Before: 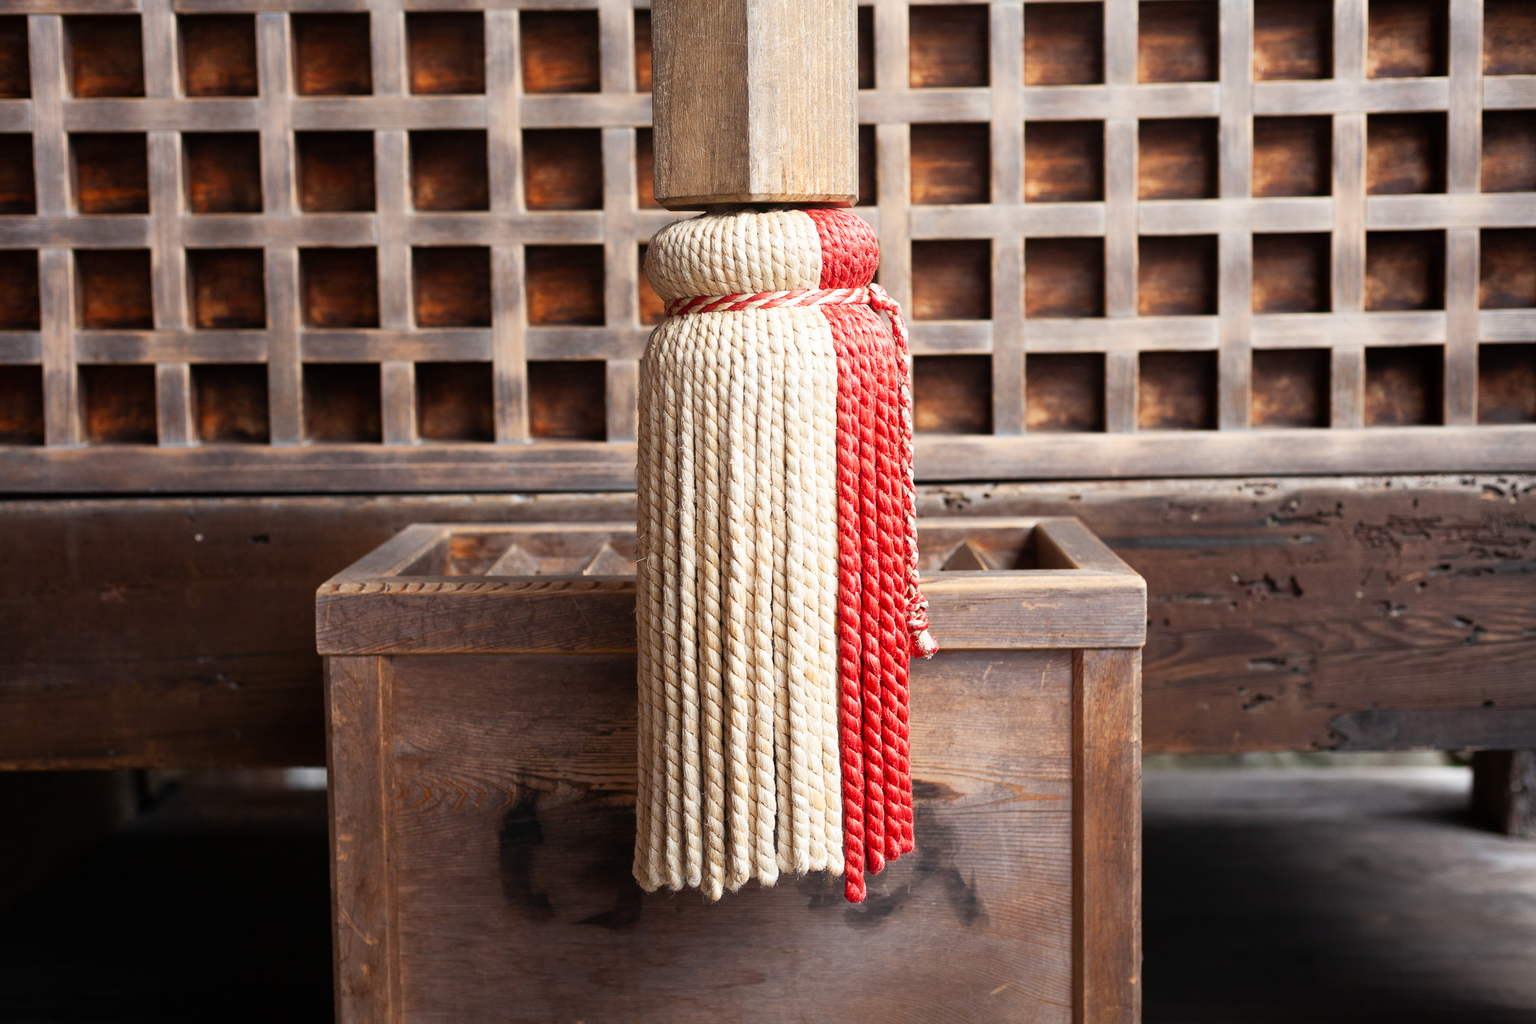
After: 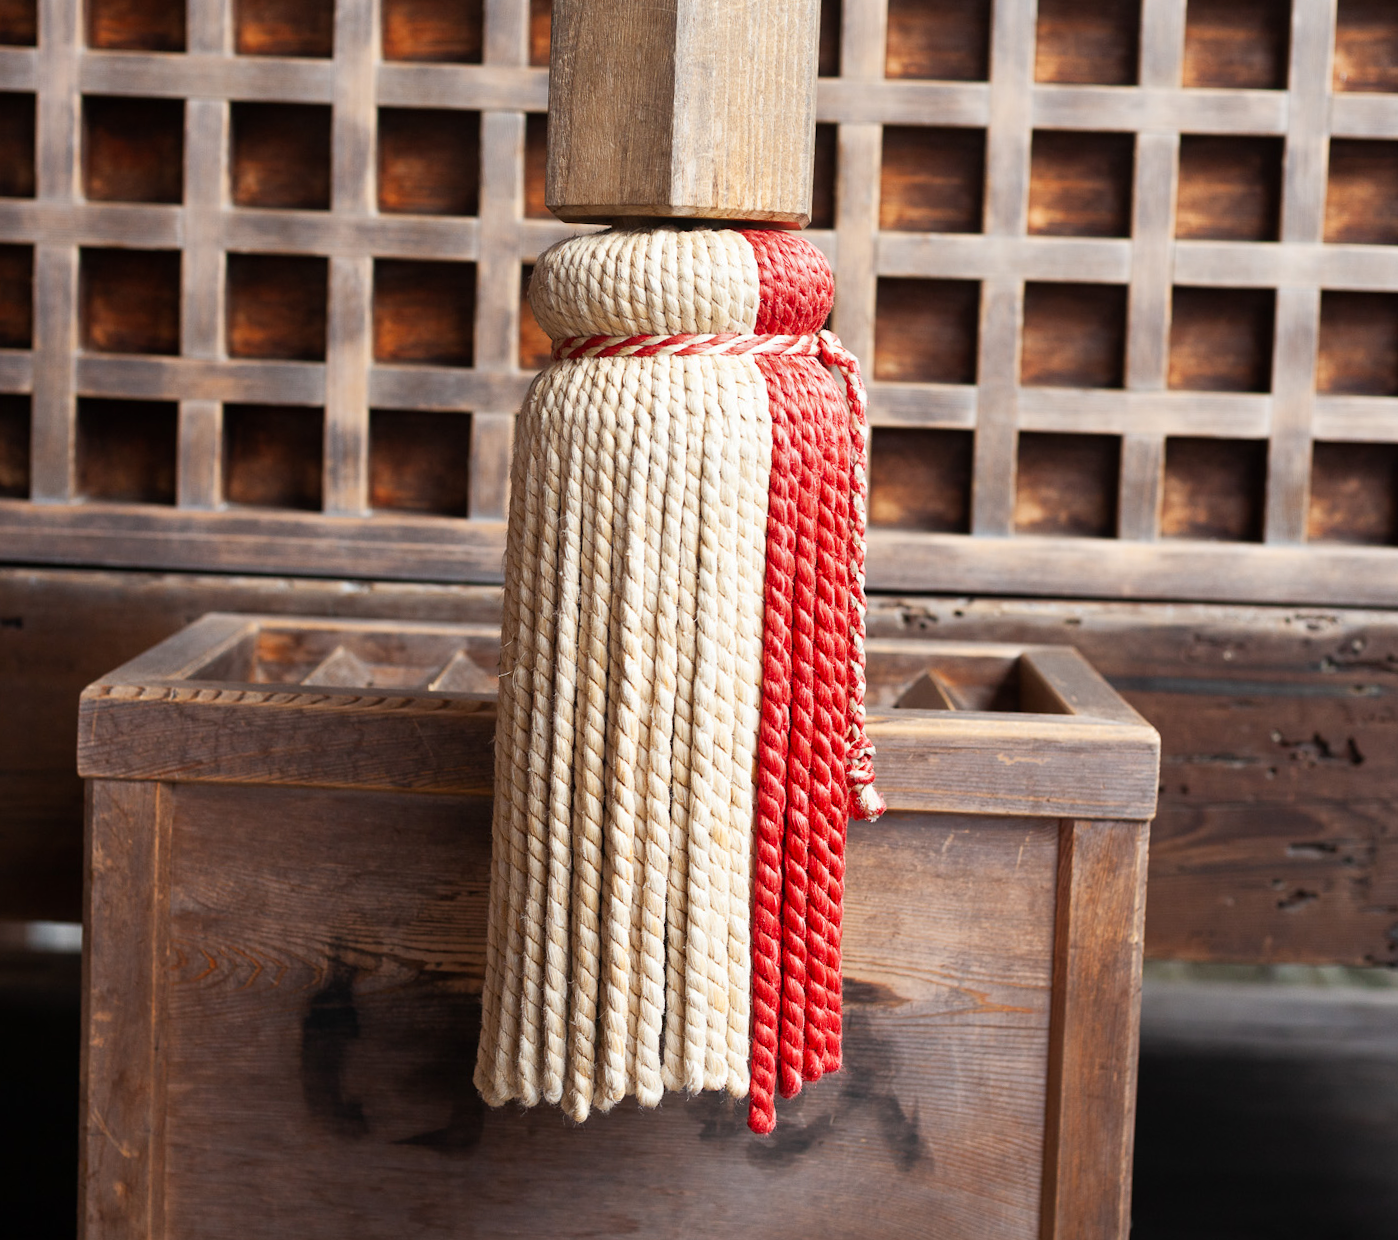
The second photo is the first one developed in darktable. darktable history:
shadows and highlights: shadows 4.95, soften with gaussian
crop and rotate: angle -2.86°, left 13.914%, top 0.028%, right 11.035%, bottom 0.045%
